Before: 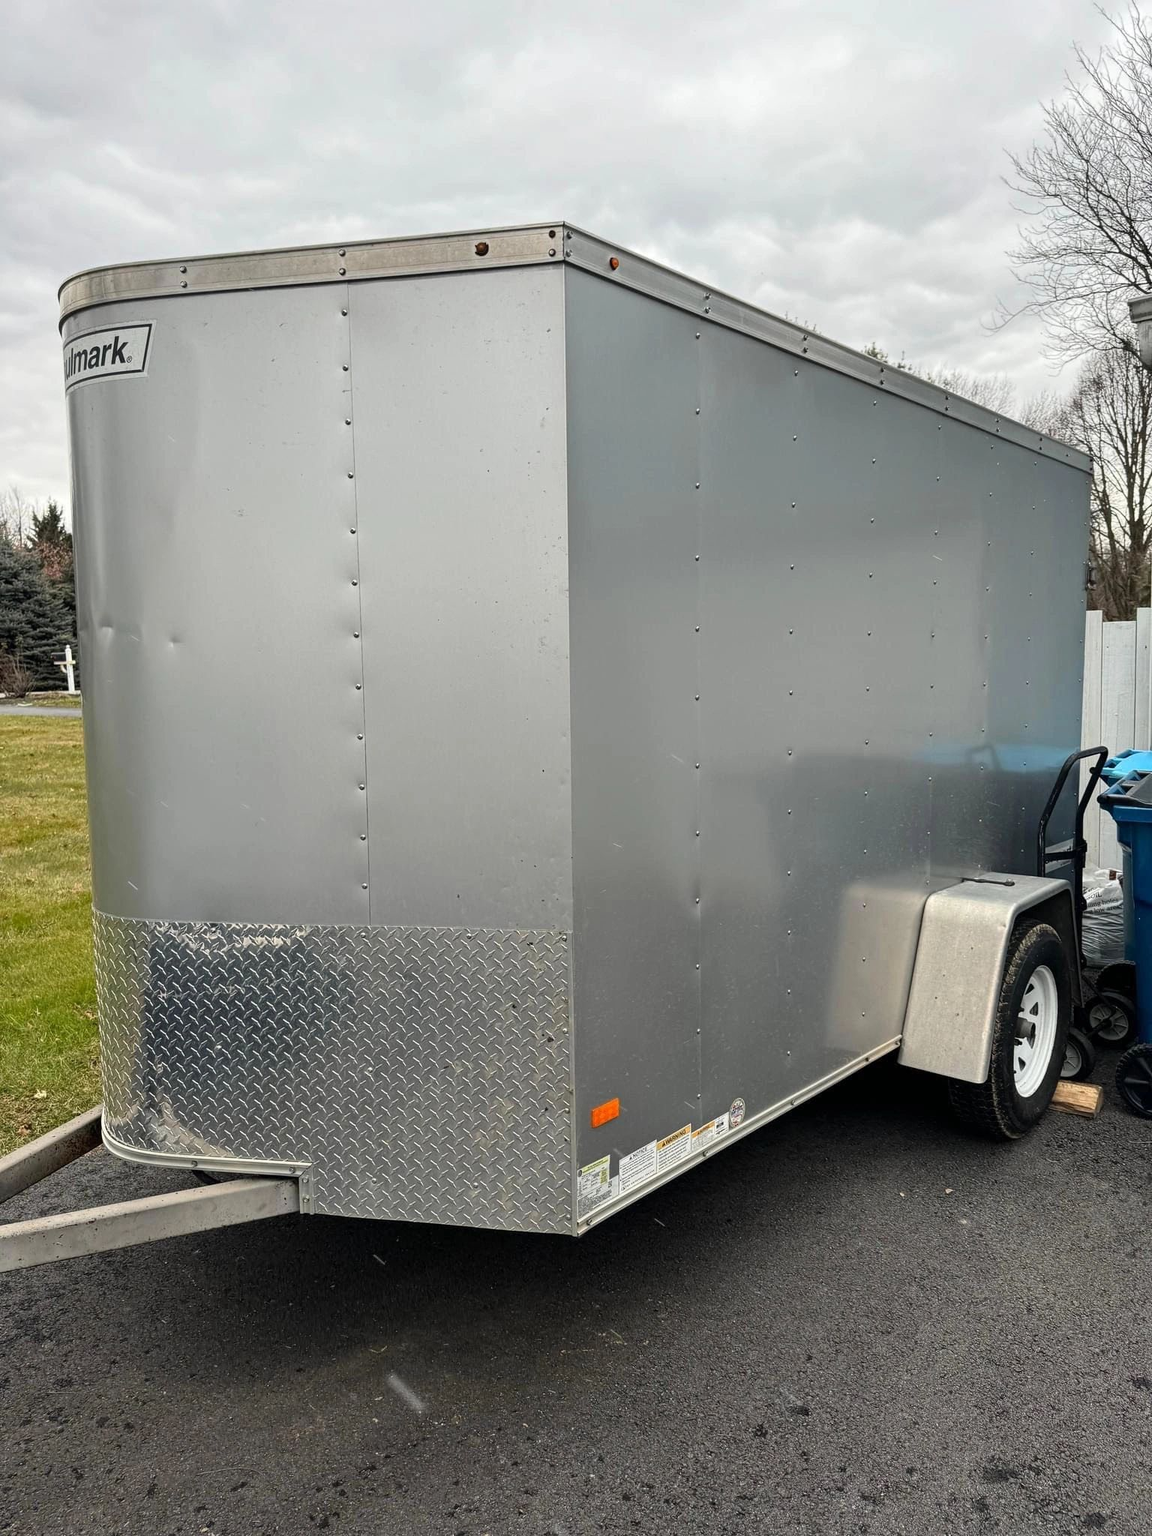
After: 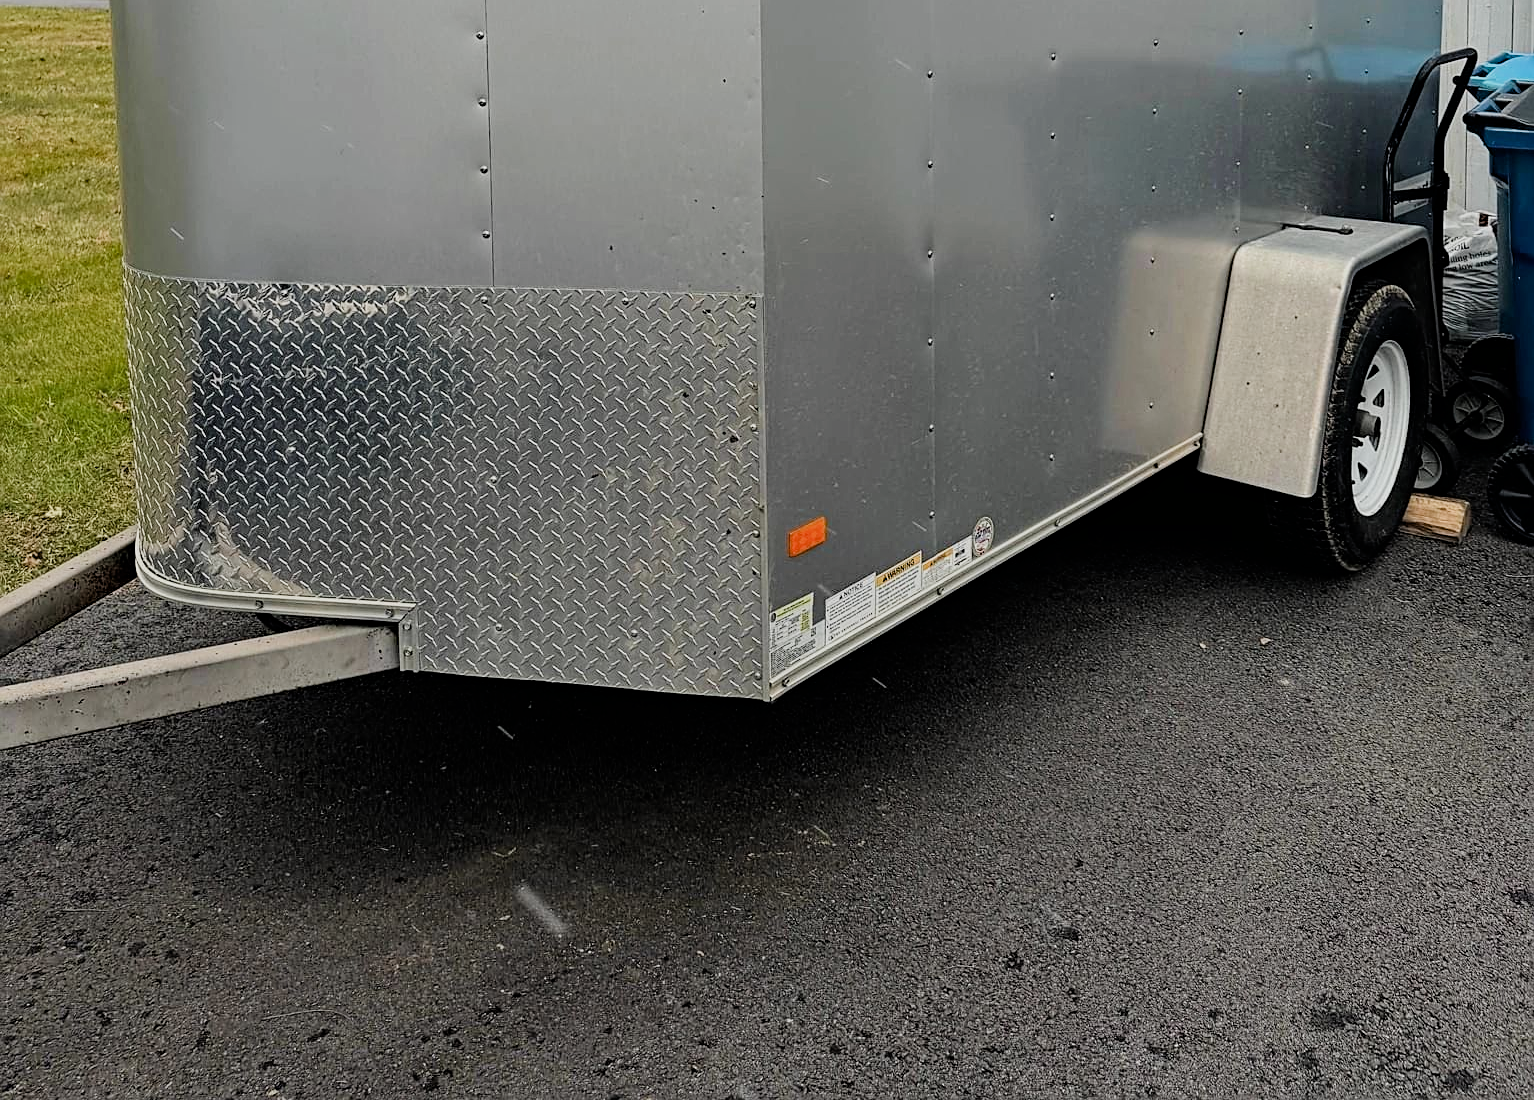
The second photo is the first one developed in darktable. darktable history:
haze removal: compatibility mode true, adaptive false
crop and rotate: top 46.285%, right 0.102%
filmic rgb: black relative exposure -7.65 EV, white relative exposure 4.56 EV, hardness 3.61
sharpen: on, module defaults
